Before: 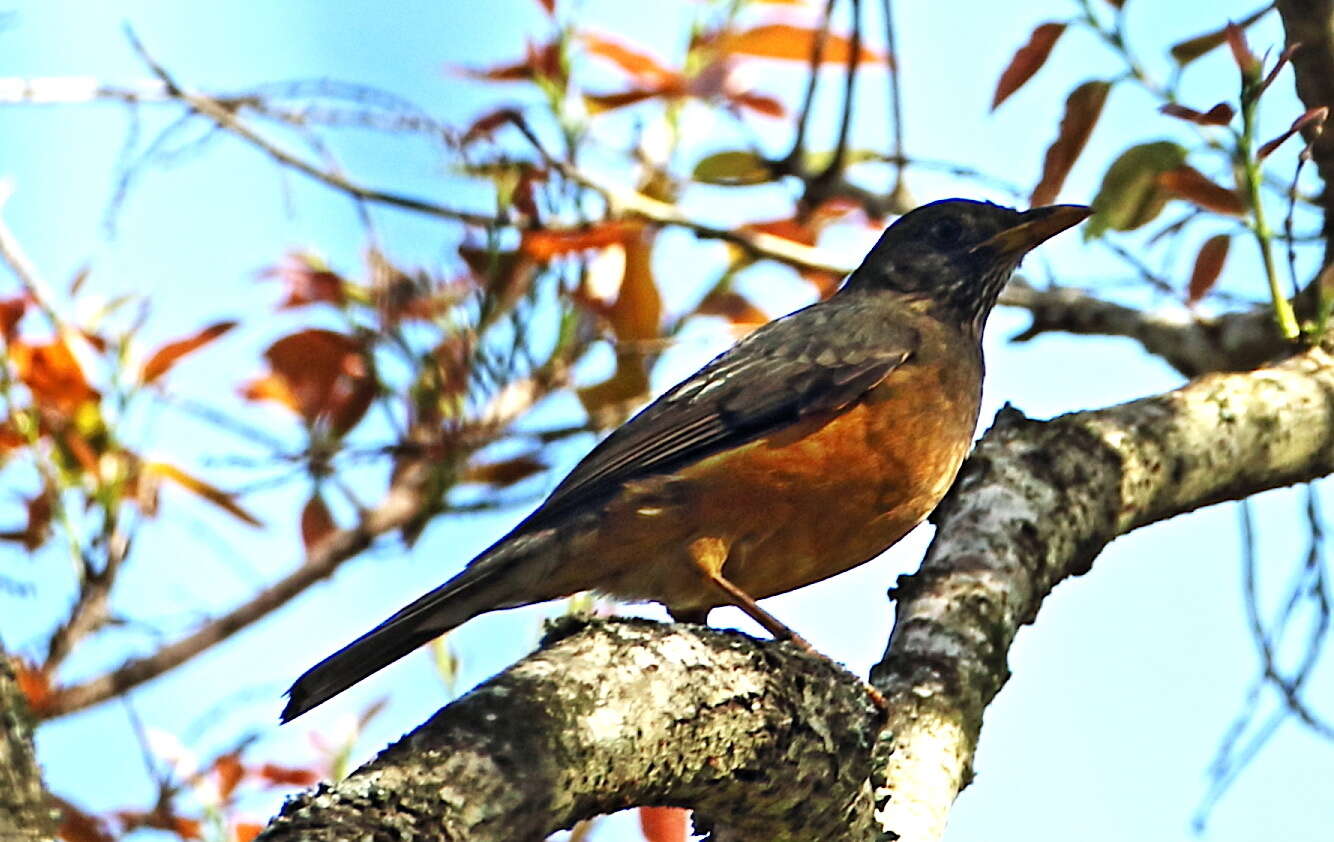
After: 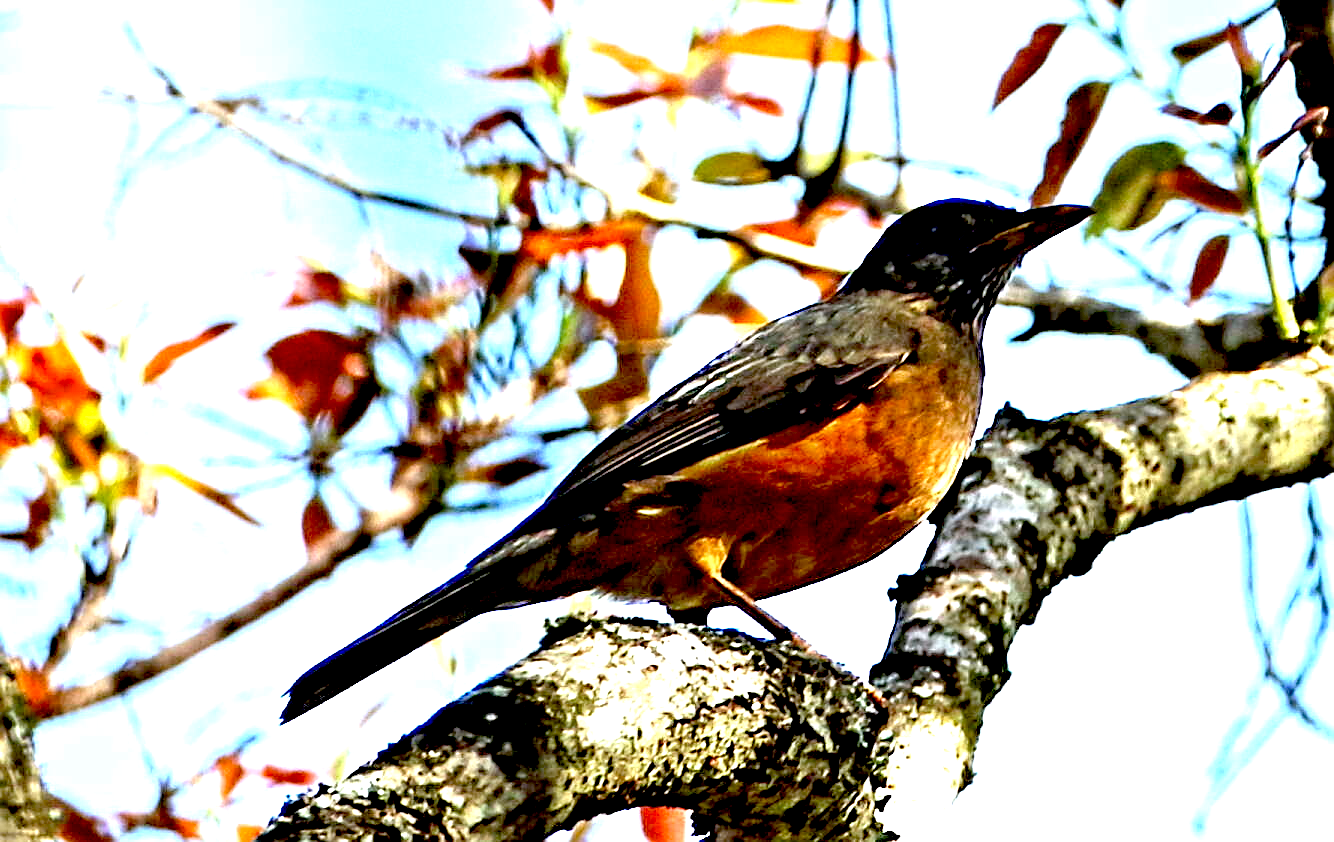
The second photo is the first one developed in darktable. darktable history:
color calibration: illuminant as shot in camera, x 0.358, y 0.373, temperature 4628.91 K
sharpen: on, module defaults
exposure: black level correction 0.035, exposure 0.9 EV, compensate highlight preservation false
